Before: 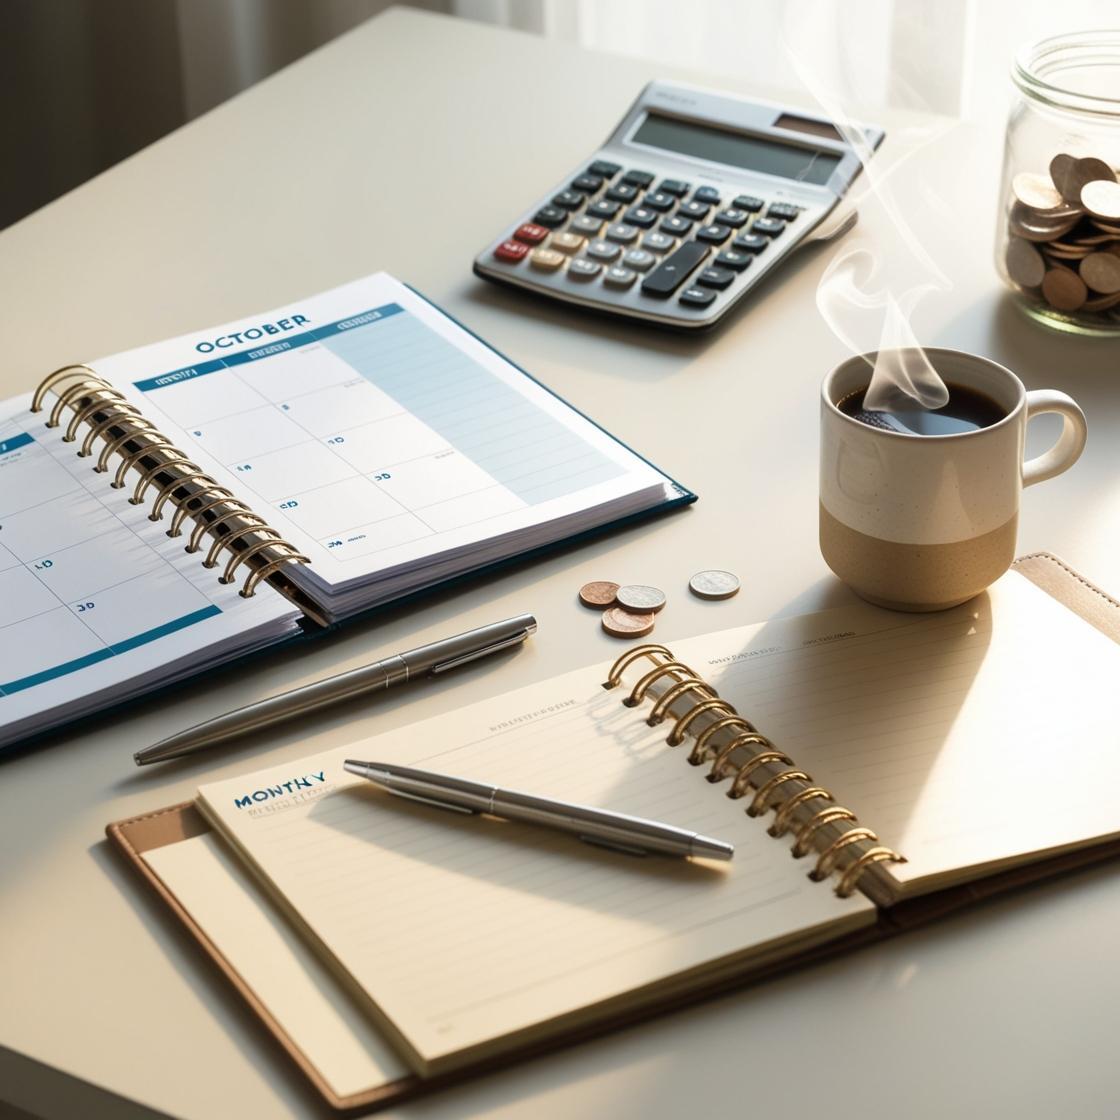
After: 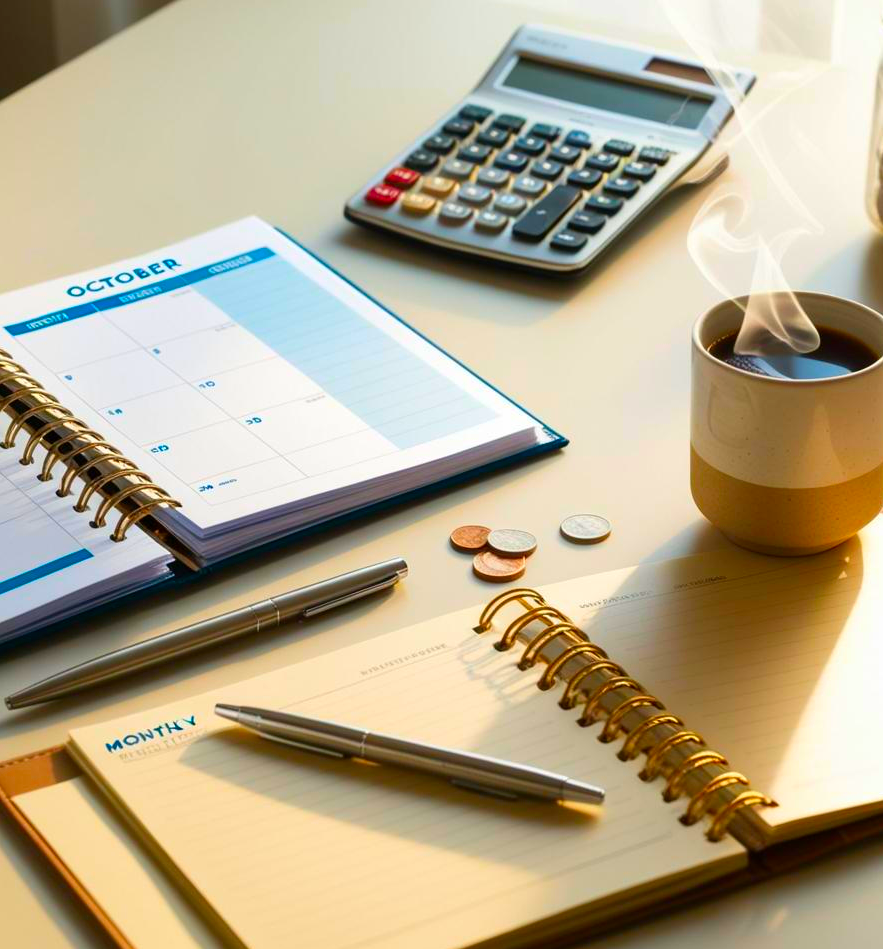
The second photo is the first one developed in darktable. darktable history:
color correction: highlights b* -0.015, saturation 2.11
crop: left 11.53%, top 5.078%, right 9.599%, bottom 10.171%
